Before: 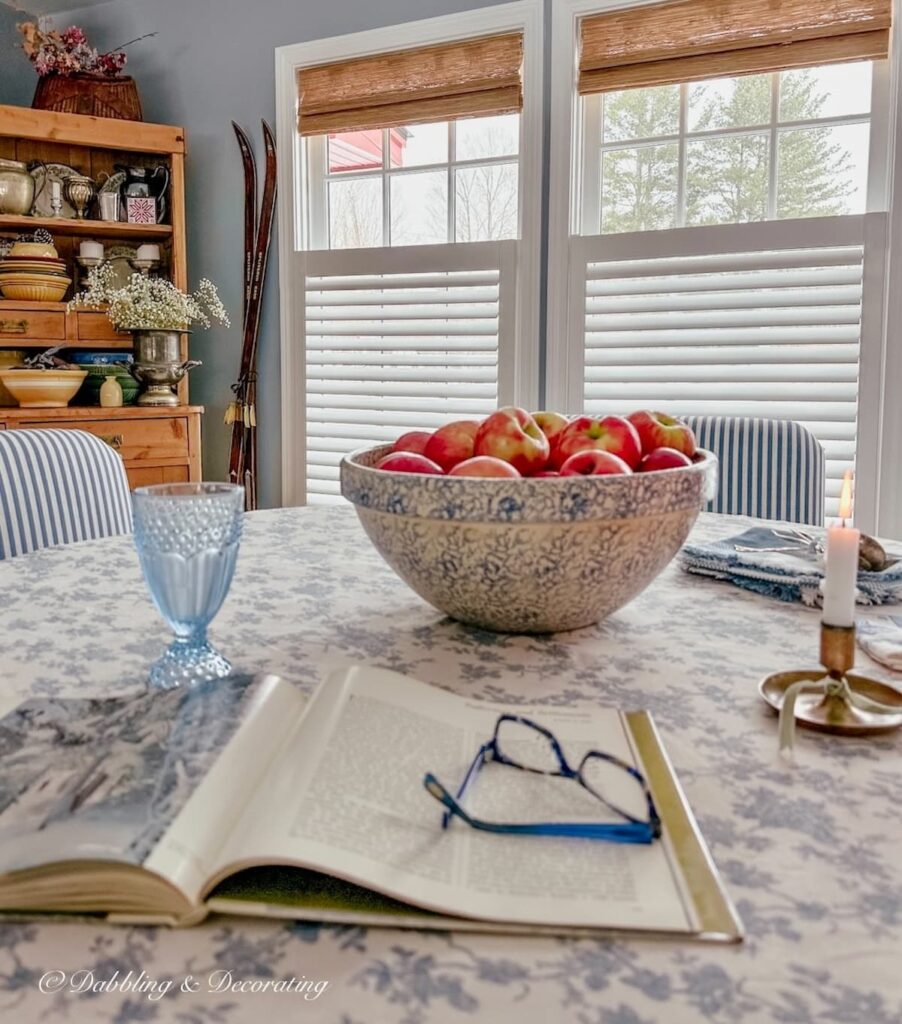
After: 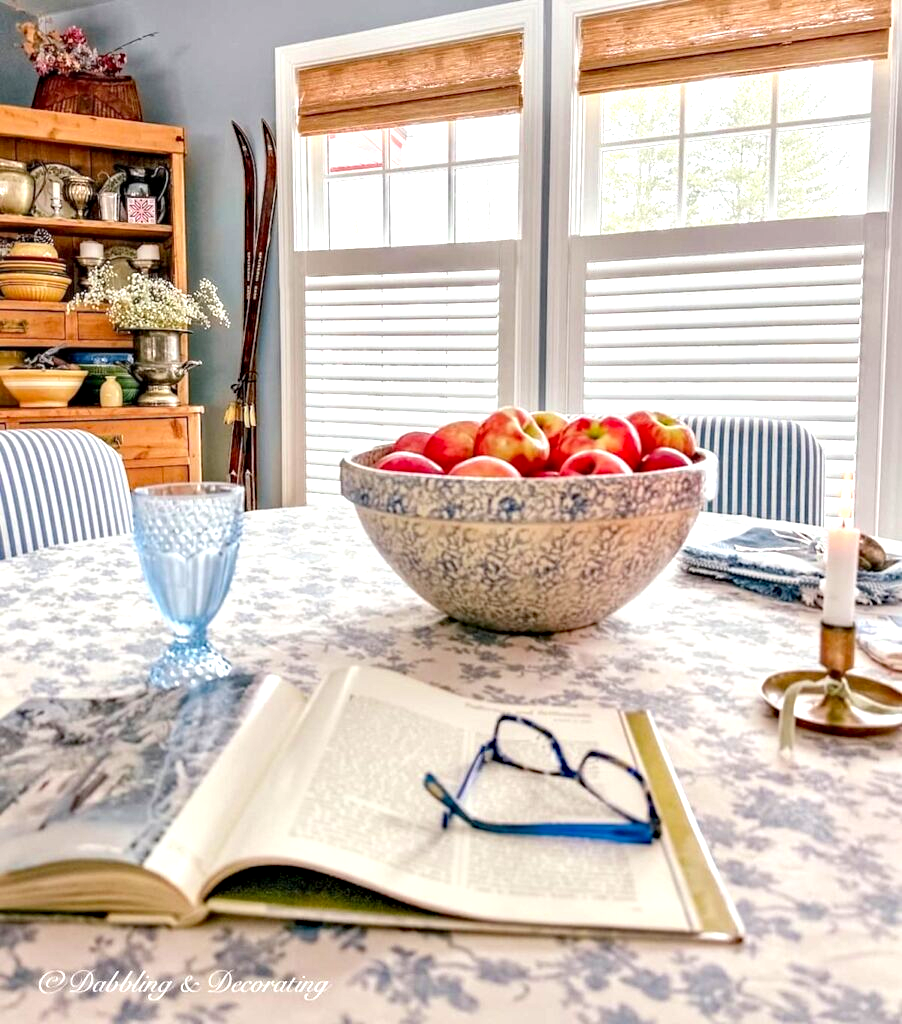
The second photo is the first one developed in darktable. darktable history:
exposure: black level correction 0.001, exposure 1 EV, compensate highlight preservation false
haze removal: adaptive false
